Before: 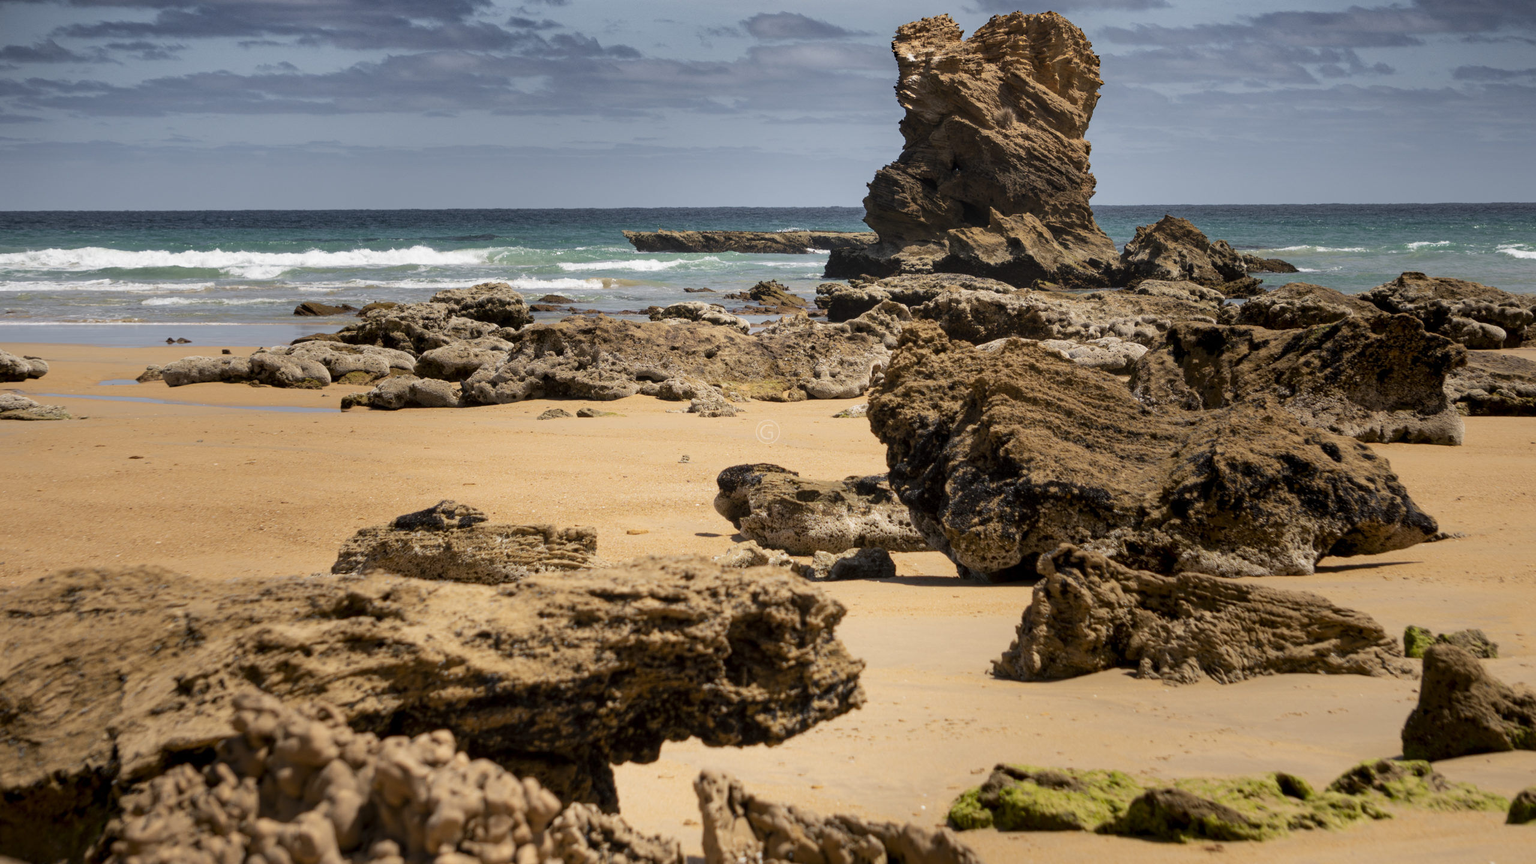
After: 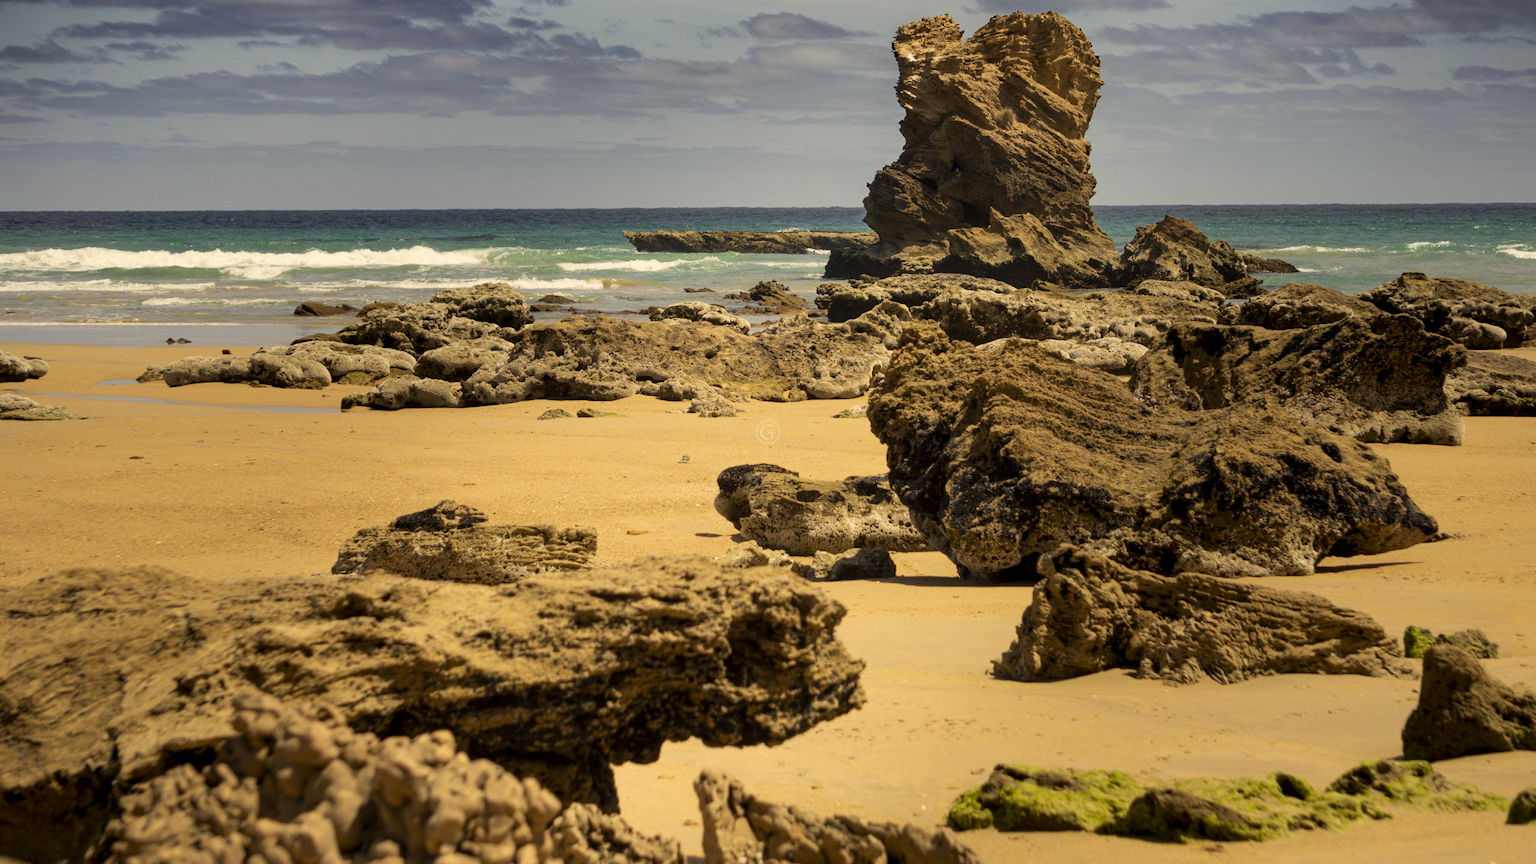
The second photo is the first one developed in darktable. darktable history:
color correction: highlights a* 1.39, highlights b* 17.83
velvia: on, module defaults
